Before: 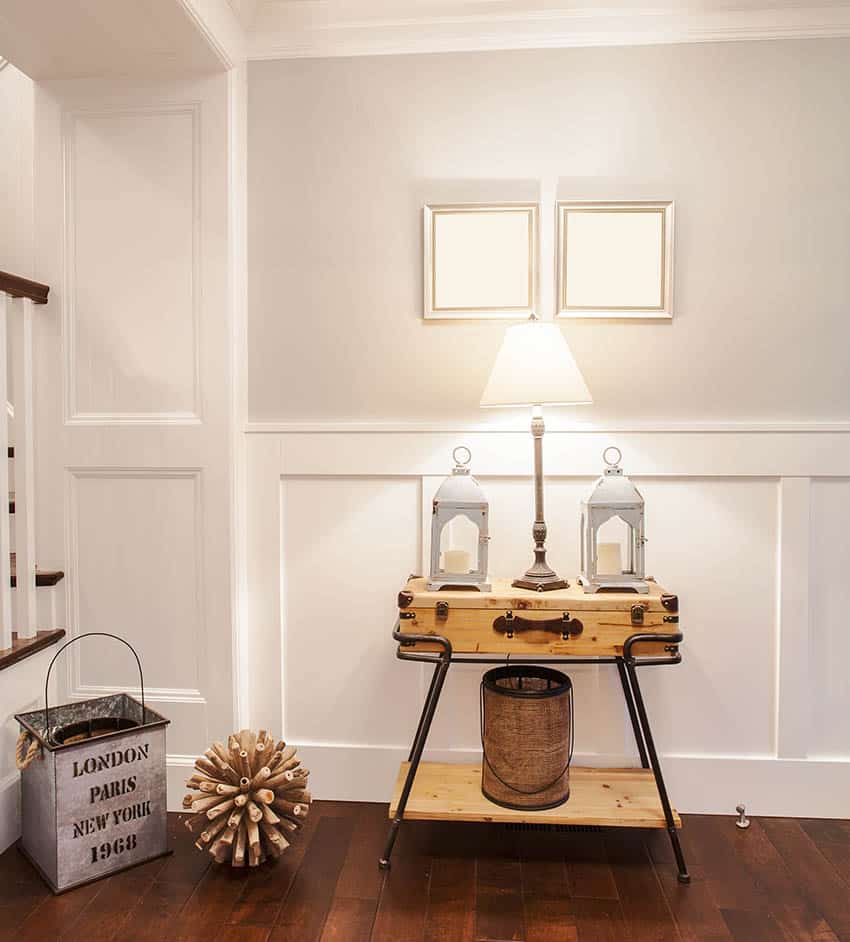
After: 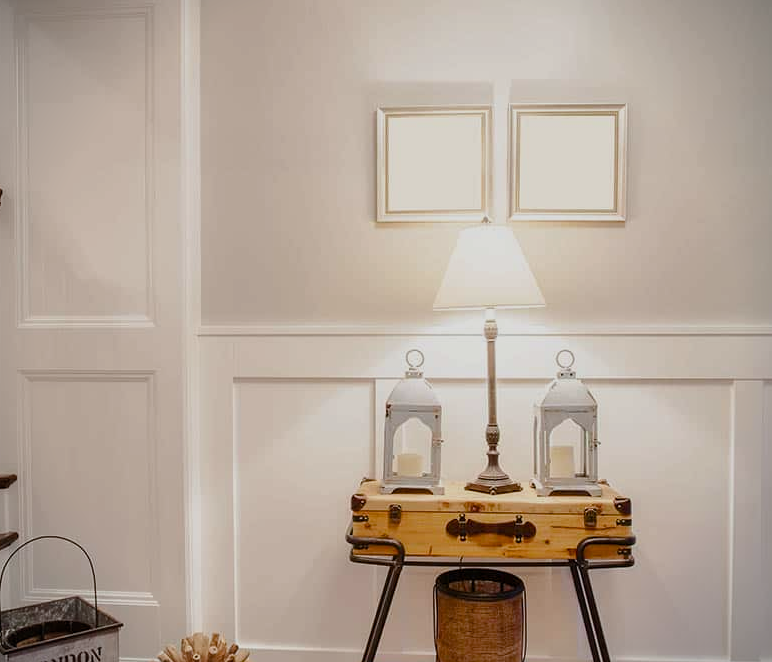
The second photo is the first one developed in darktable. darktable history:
crop: left 5.596%, top 10.314%, right 3.534%, bottom 19.395%
color balance rgb: perceptual saturation grading › global saturation 20%, perceptual saturation grading › highlights -25%, perceptual saturation grading › shadows 25%
exposure: exposure -0.492 EV, compensate highlight preservation false
vignetting: fall-off start 91.19%
